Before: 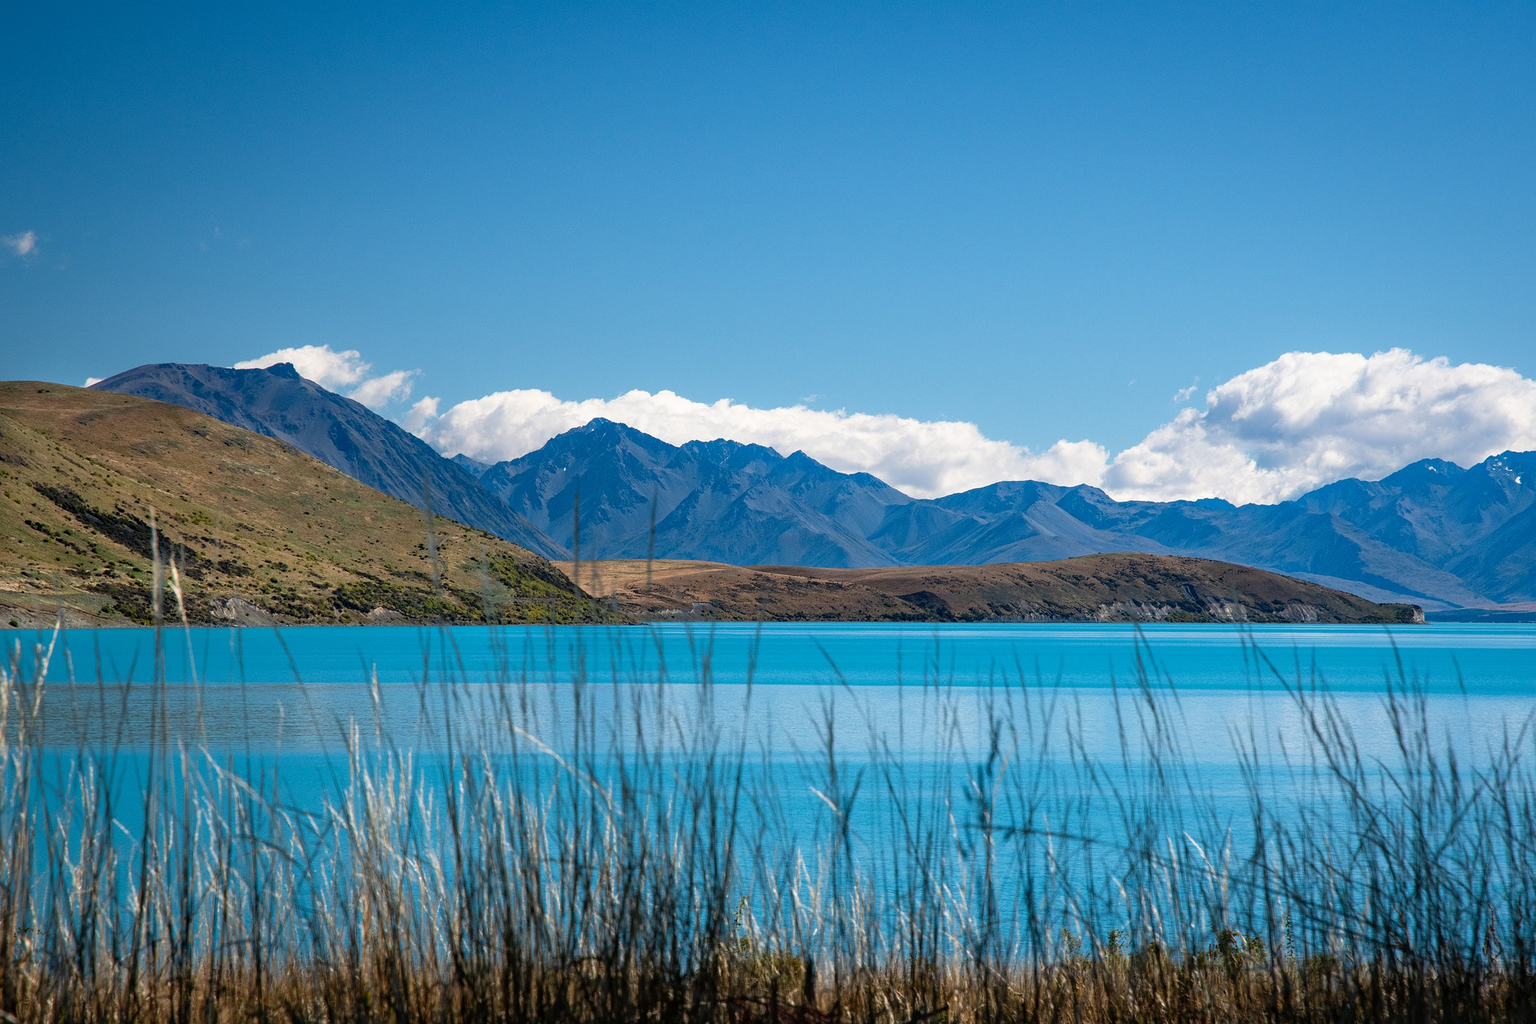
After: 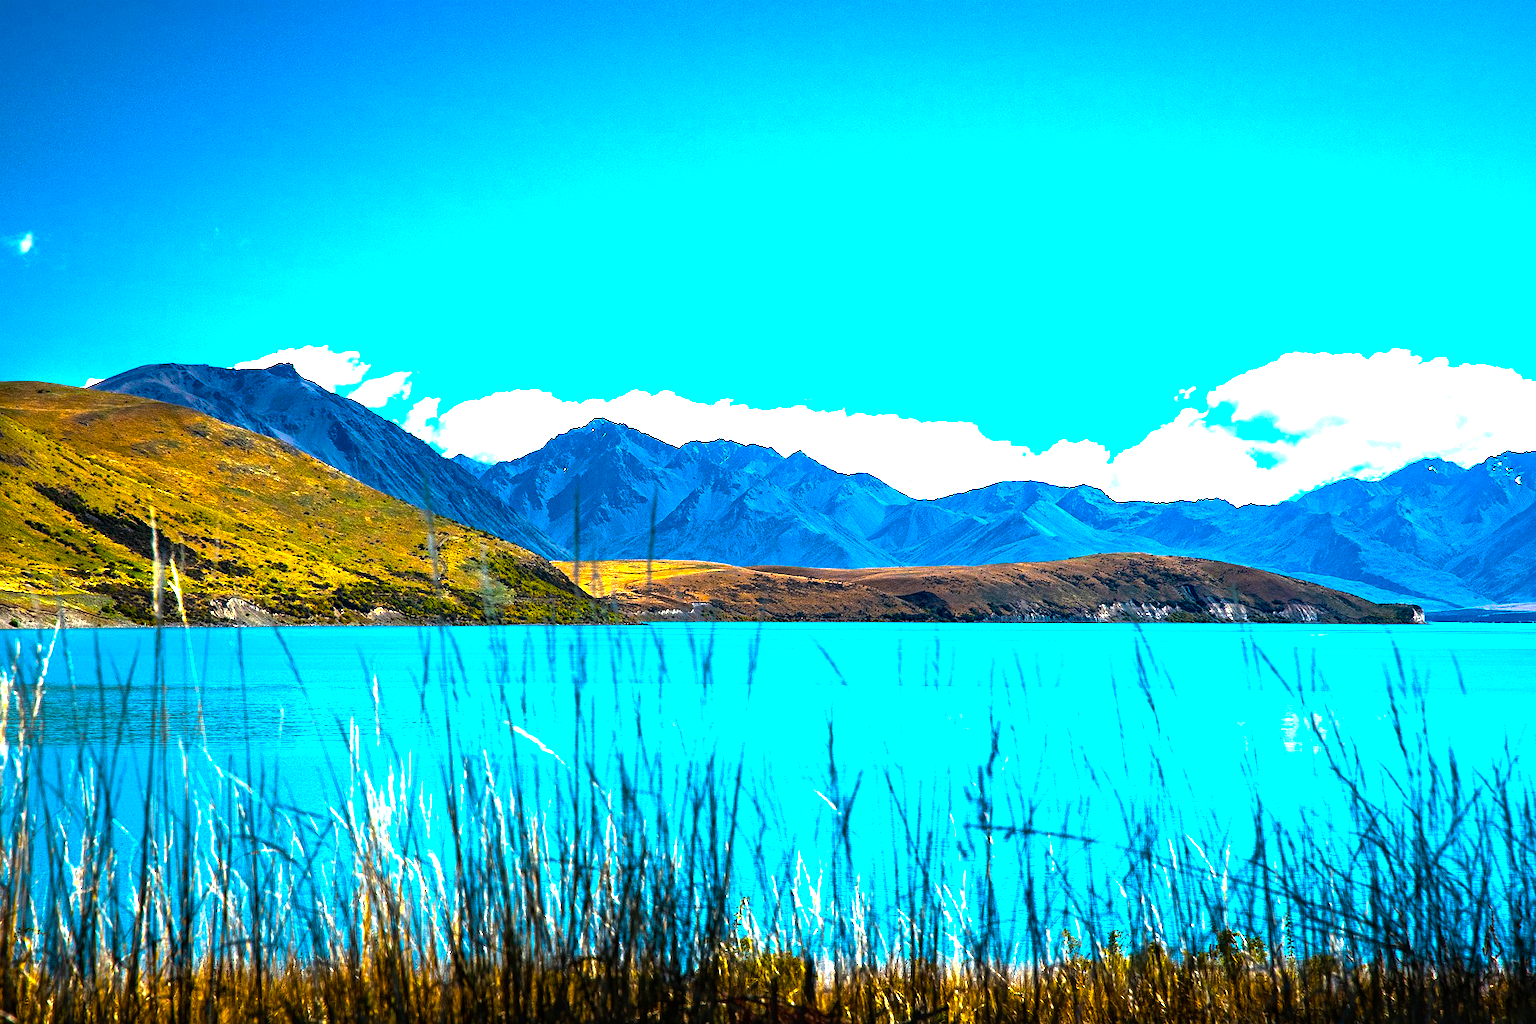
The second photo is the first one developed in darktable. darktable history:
color balance rgb: linear chroma grading › shadows -30%, linear chroma grading › global chroma 35%, perceptual saturation grading › global saturation 75%, perceptual saturation grading › shadows -30%, perceptual brilliance grading › highlights 75%, perceptual brilliance grading › shadows -30%, global vibrance 35%
exposure: exposure 0.367 EV, compensate highlight preservation false
